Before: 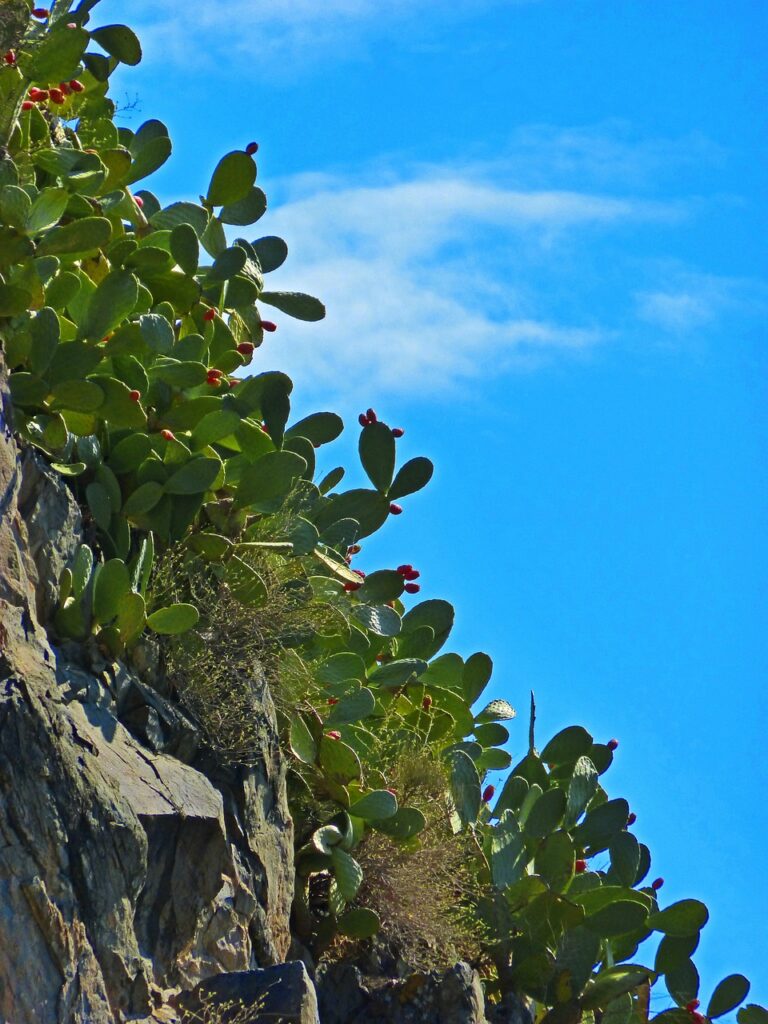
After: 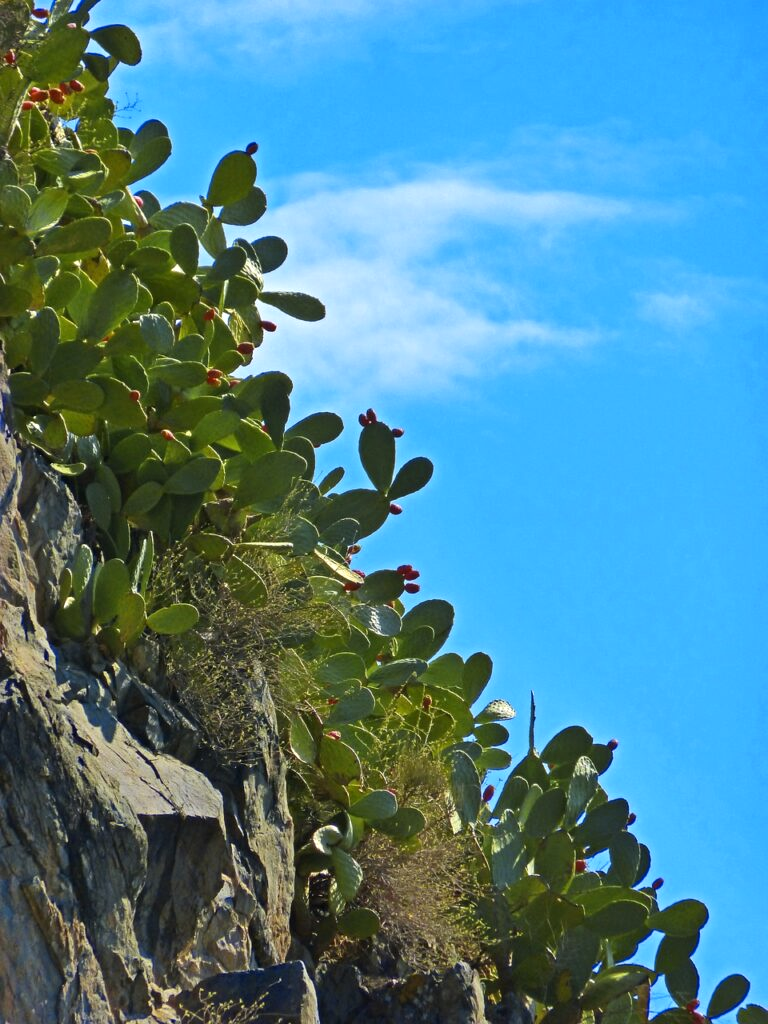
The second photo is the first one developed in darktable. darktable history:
color contrast: green-magenta contrast 0.81
exposure: exposure 0.2 EV, compensate highlight preservation false
